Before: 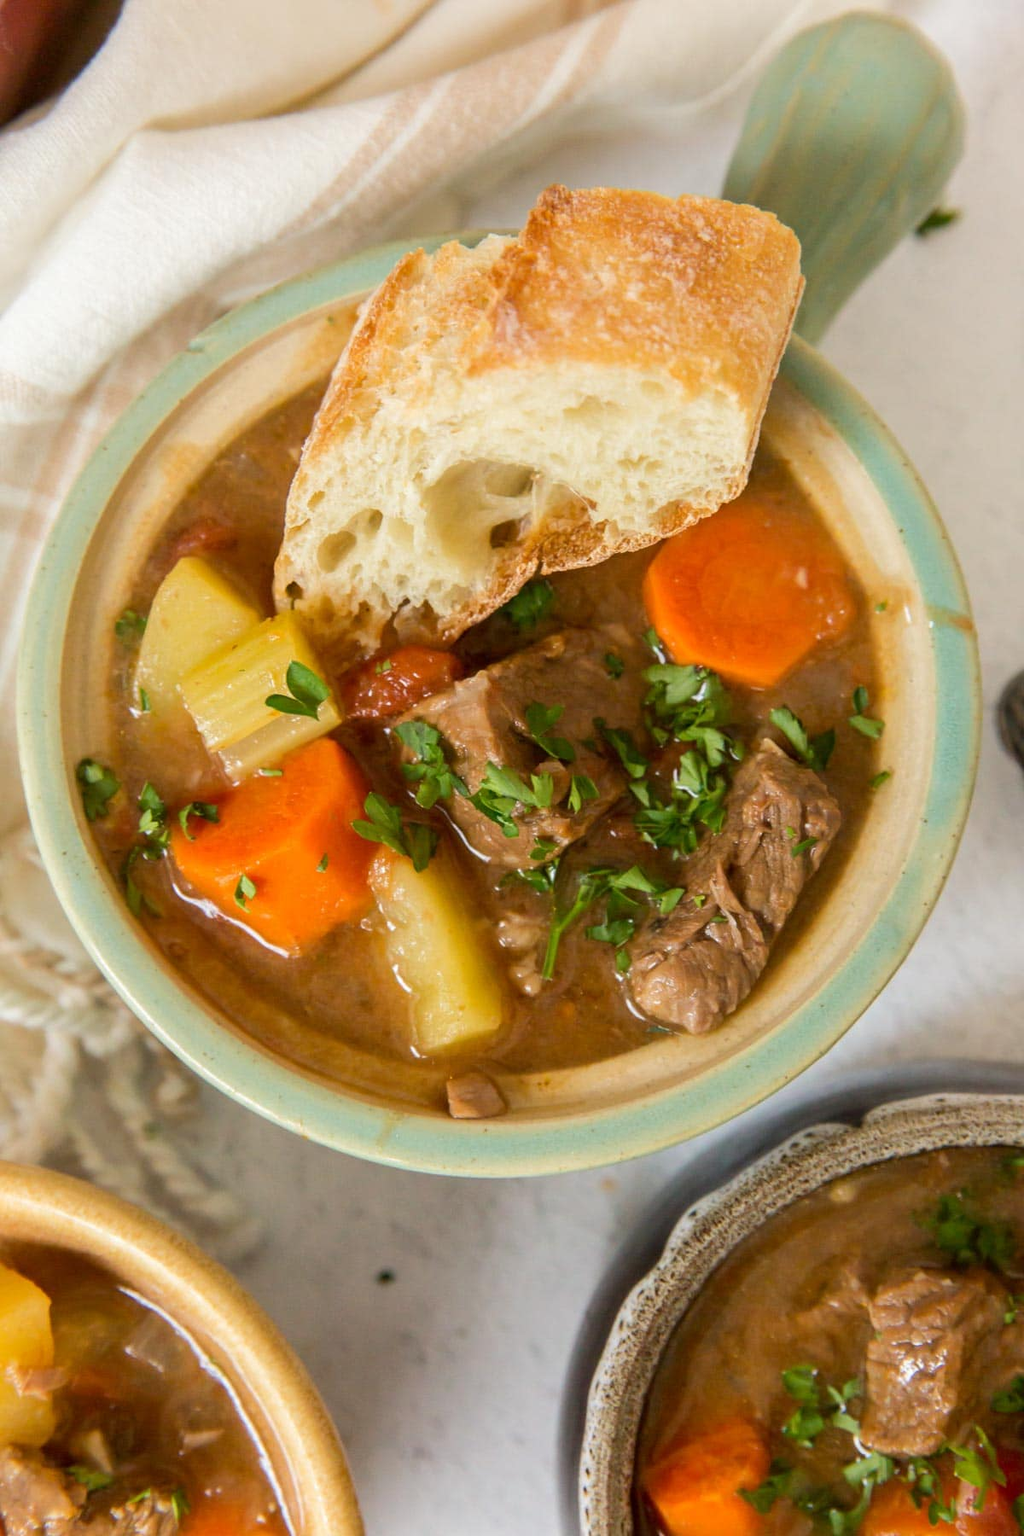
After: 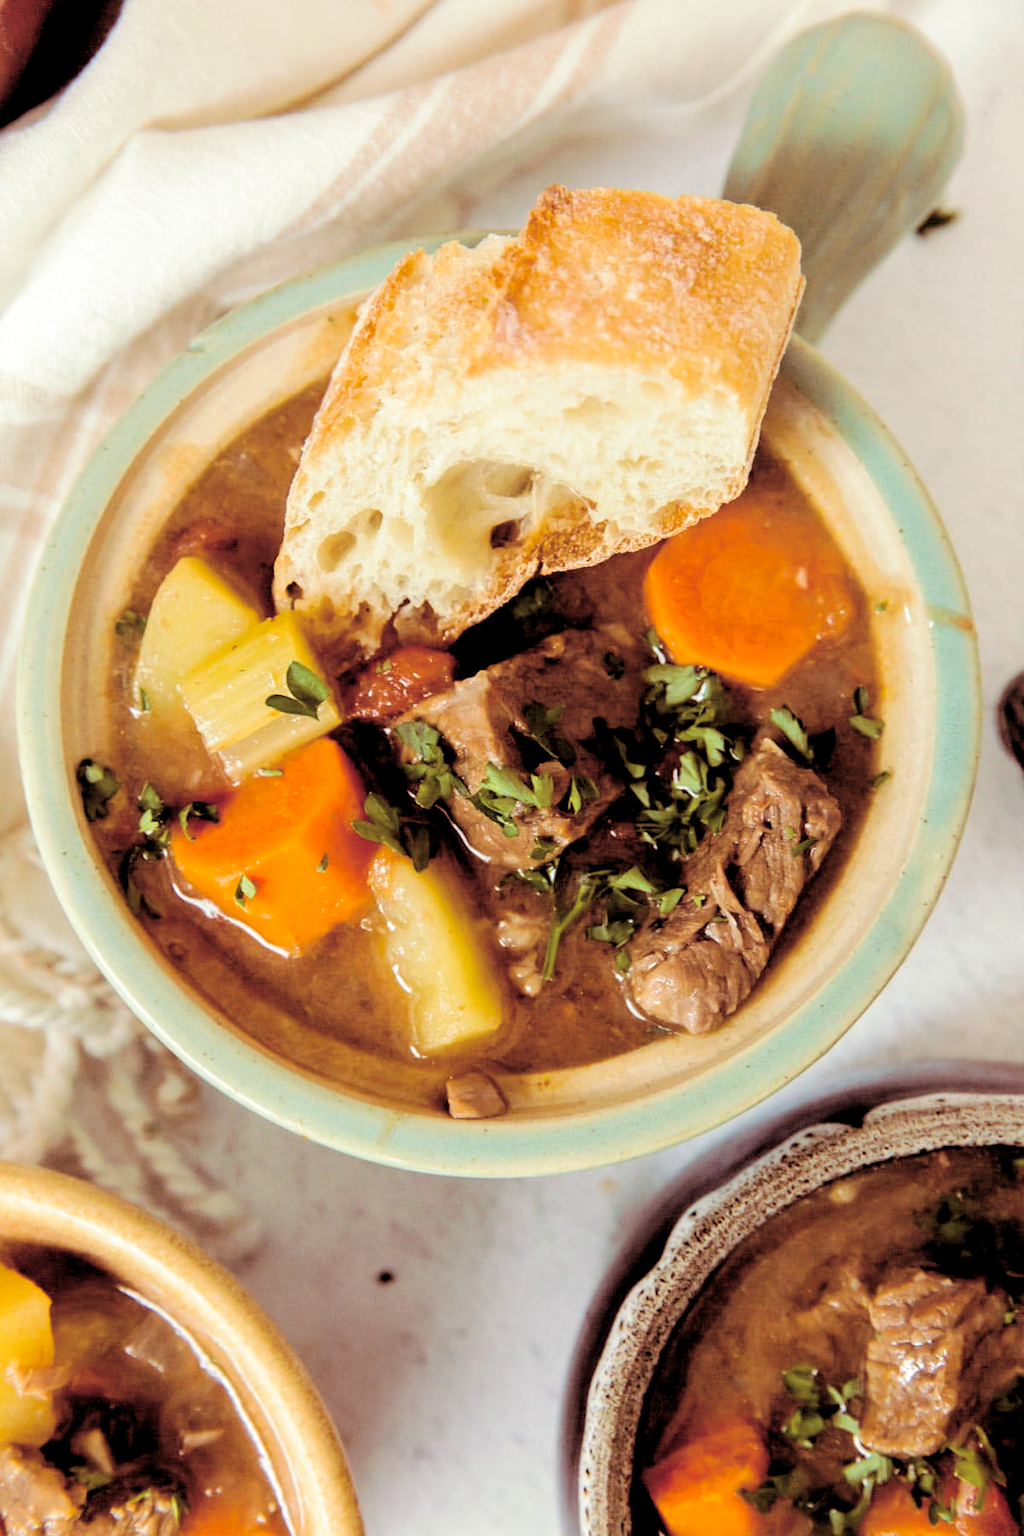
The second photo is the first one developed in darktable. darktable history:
split-toning: on, module defaults
tone curve: curves: ch0 [(0, 0) (0.003, 0.001) (0.011, 0.004) (0.025, 0.013) (0.044, 0.022) (0.069, 0.035) (0.1, 0.053) (0.136, 0.088) (0.177, 0.149) (0.224, 0.213) (0.277, 0.293) (0.335, 0.381) (0.399, 0.463) (0.468, 0.546) (0.543, 0.616) (0.623, 0.693) (0.709, 0.766) (0.801, 0.843) (0.898, 0.921) (1, 1)], preserve colors none
rgb levels: levels [[0.029, 0.461, 0.922], [0, 0.5, 1], [0, 0.5, 1]]
